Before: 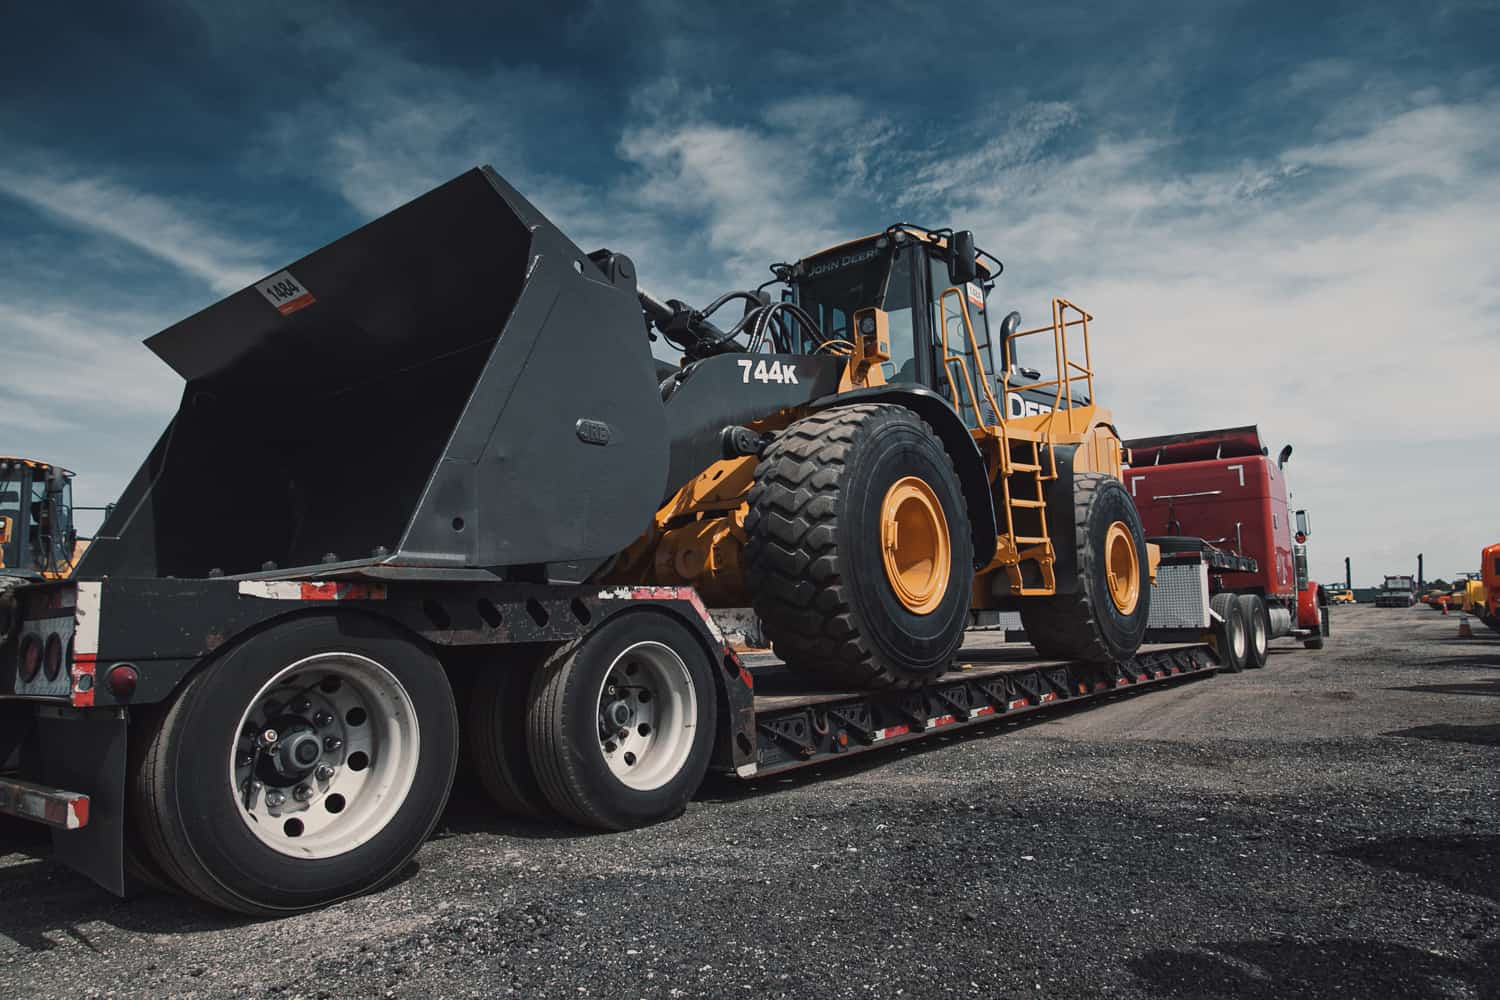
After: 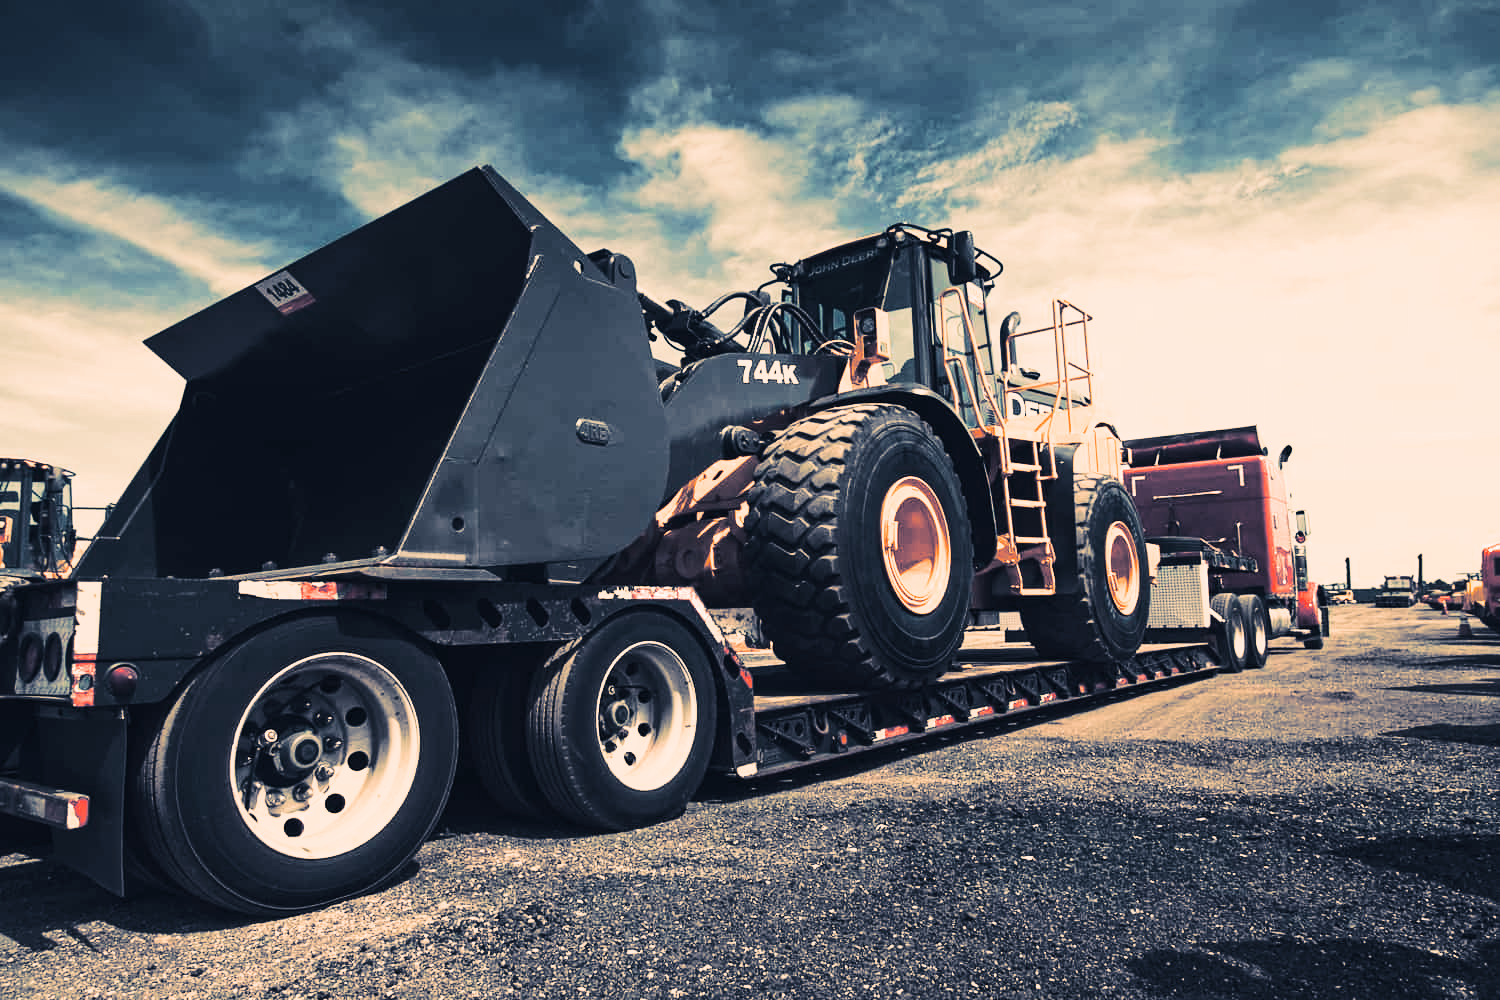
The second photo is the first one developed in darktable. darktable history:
tone equalizer: -8 EV -0.75 EV, -7 EV -0.7 EV, -6 EV -0.6 EV, -5 EV -0.4 EV, -3 EV 0.4 EV, -2 EV 0.6 EV, -1 EV 0.7 EV, +0 EV 0.75 EV, edges refinement/feathering 500, mask exposure compensation -1.57 EV, preserve details no
white balance: red 1.138, green 0.996, blue 0.812
split-toning: shadows › hue 226.8°, shadows › saturation 0.56, highlights › hue 28.8°, balance -40, compress 0%
base curve: curves: ch0 [(0, 0) (0.025, 0.046) (0.112, 0.277) (0.467, 0.74) (0.814, 0.929) (1, 0.942)]
